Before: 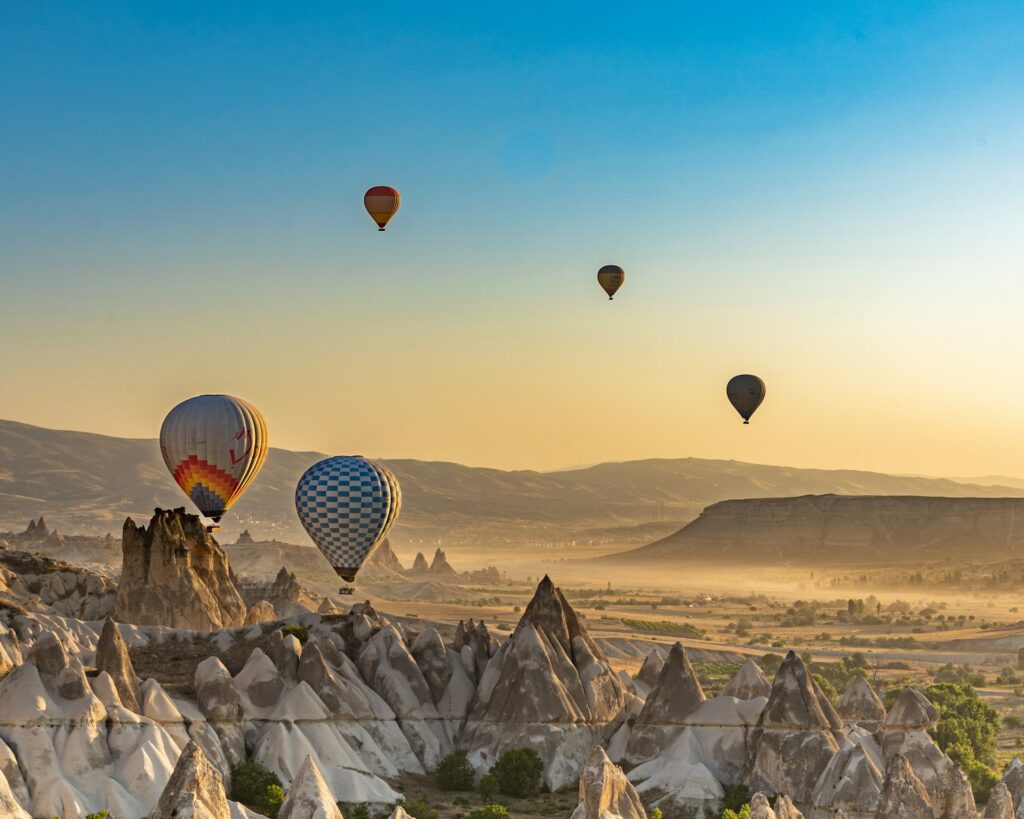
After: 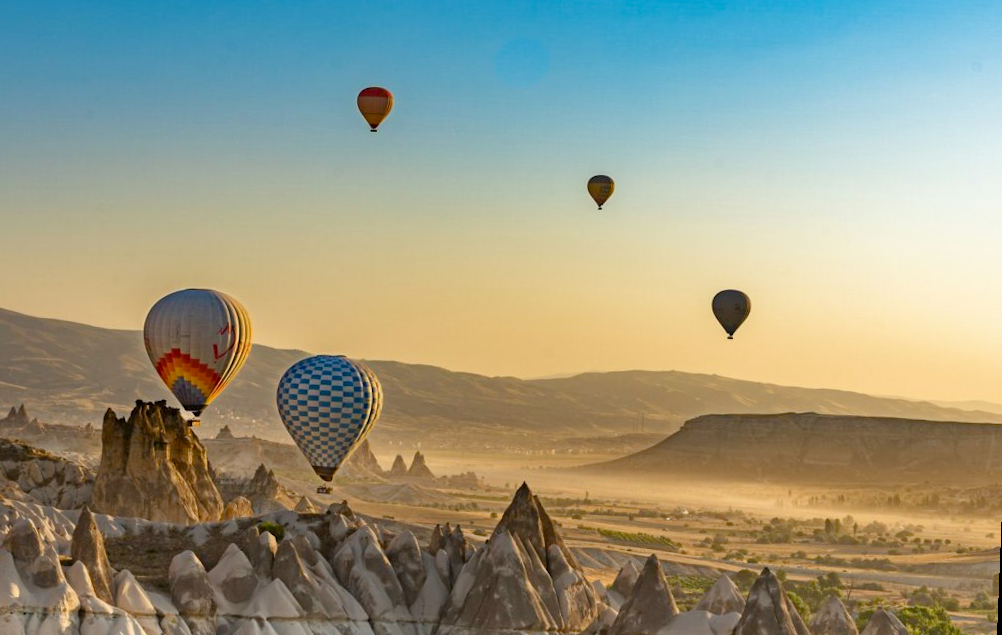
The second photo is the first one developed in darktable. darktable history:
crop and rotate: left 2.991%, top 13.302%, right 1.981%, bottom 12.636%
color balance rgb: perceptual saturation grading › global saturation 20%, perceptual saturation grading › highlights -25%, perceptual saturation grading › shadows 25%
rotate and perspective: rotation 2.27°, automatic cropping off
